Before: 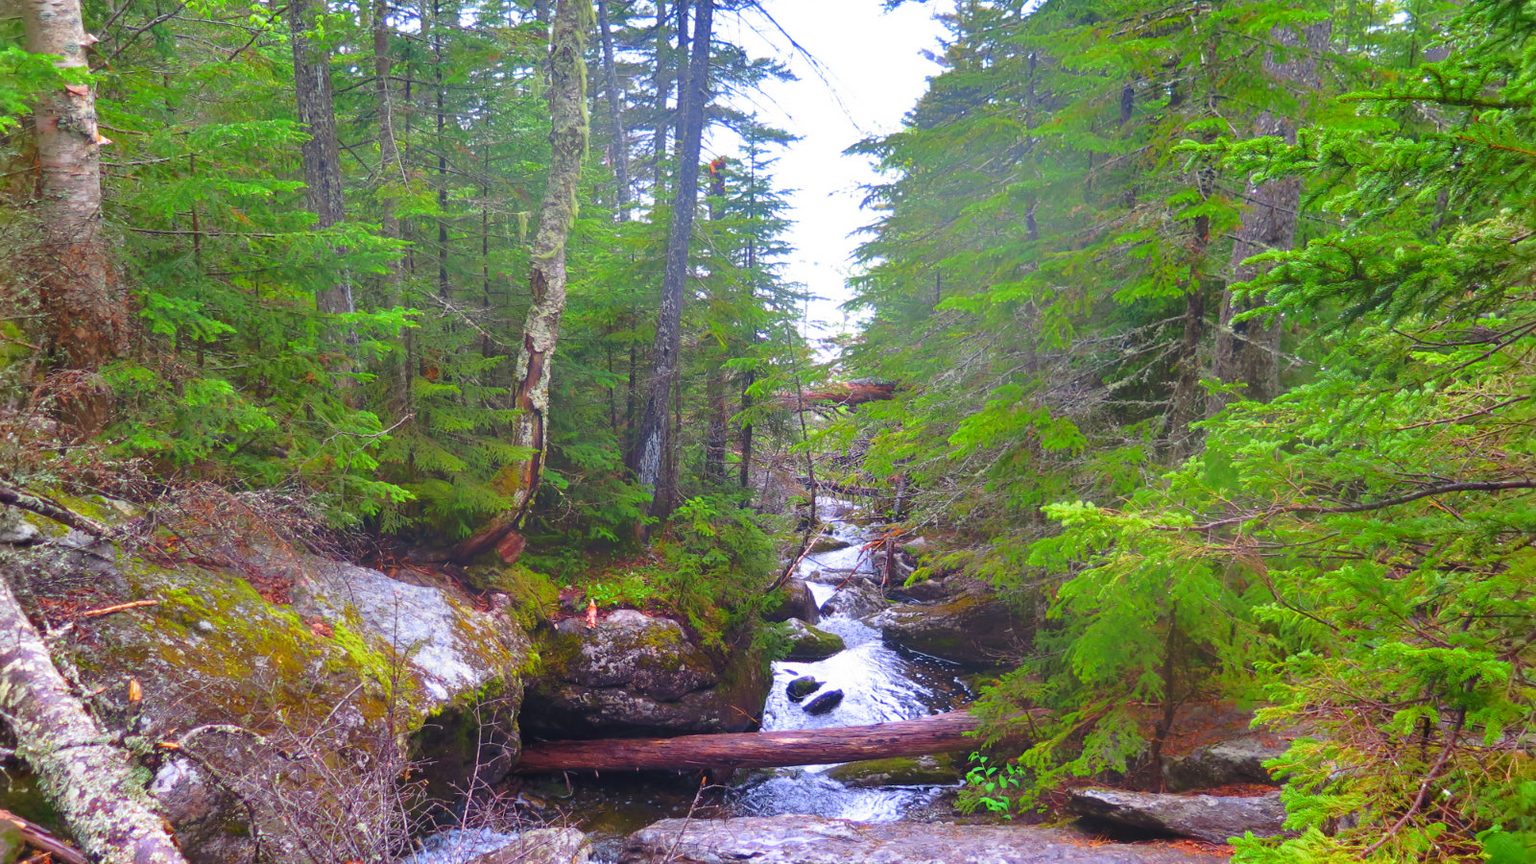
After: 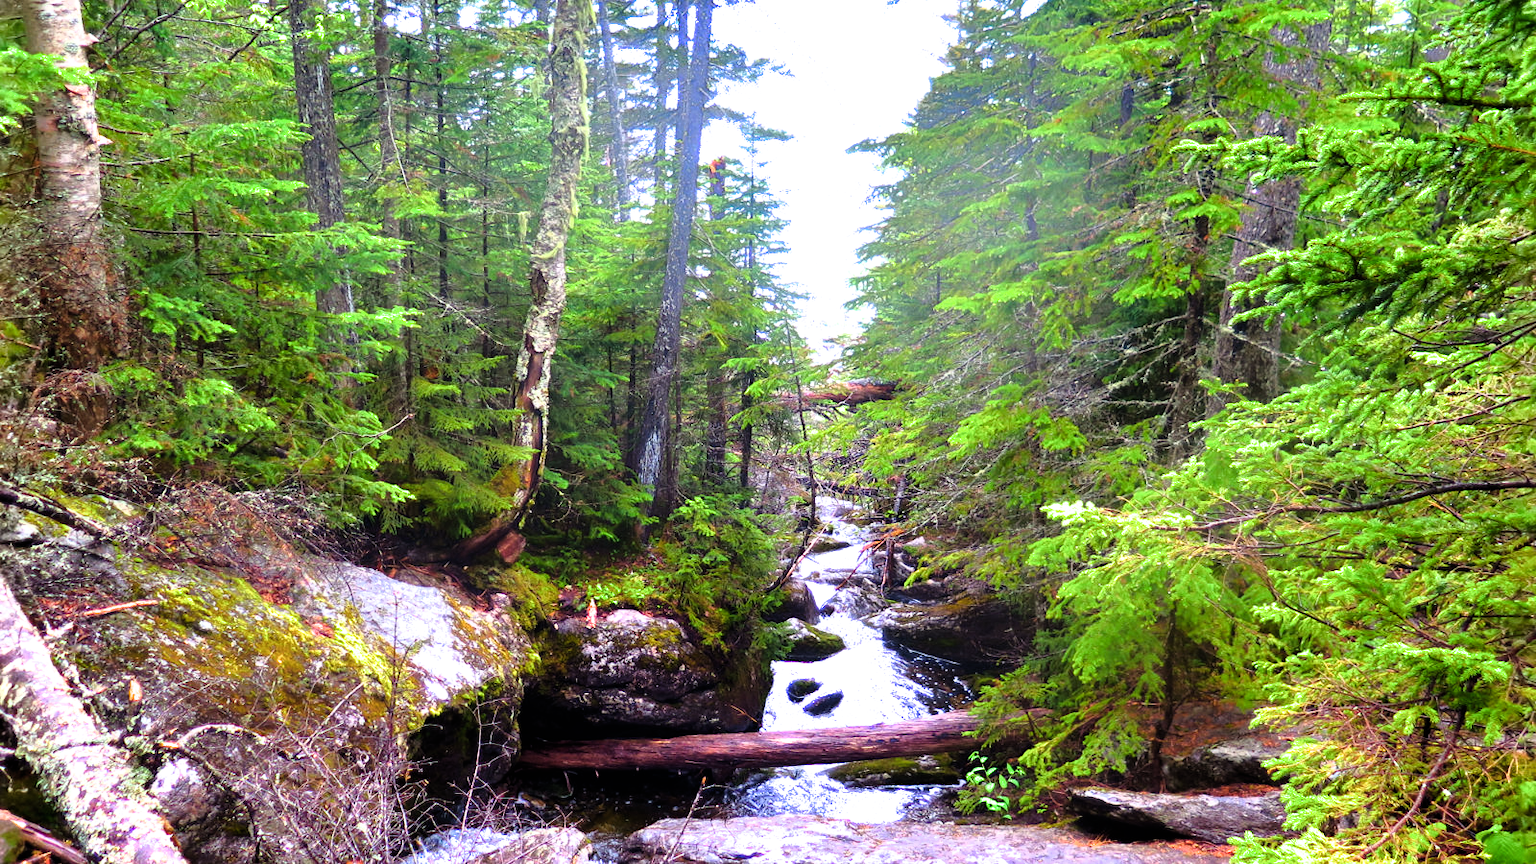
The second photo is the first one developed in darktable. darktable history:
filmic rgb: black relative exposure -8.2 EV, white relative exposure 2.2 EV, threshold 3 EV, hardness 7.11, latitude 85.74%, contrast 1.696, highlights saturation mix -4%, shadows ↔ highlights balance -2.69%, color science v5 (2021), contrast in shadows safe, contrast in highlights safe, enable highlight reconstruction true
color balance rgb "[modern colors]": linear chroma grading › shadows 32%, linear chroma grading › global chroma -2%, linear chroma grading › mid-tones 4%, perceptual saturation grading › global saturation -2%, perceptual saturation grading › highlights -8%, perceptual saturation grading › mid-tones 8%, perceptual saturation grading › shadows 4%, perceptual brilliance grading › highlights 8%, perceptual brilliance grading › mid-tones 4%, perceptual brilliance grading › shadows 2%, global vibrance 16%, saturation formula JzAzBz (2021)
